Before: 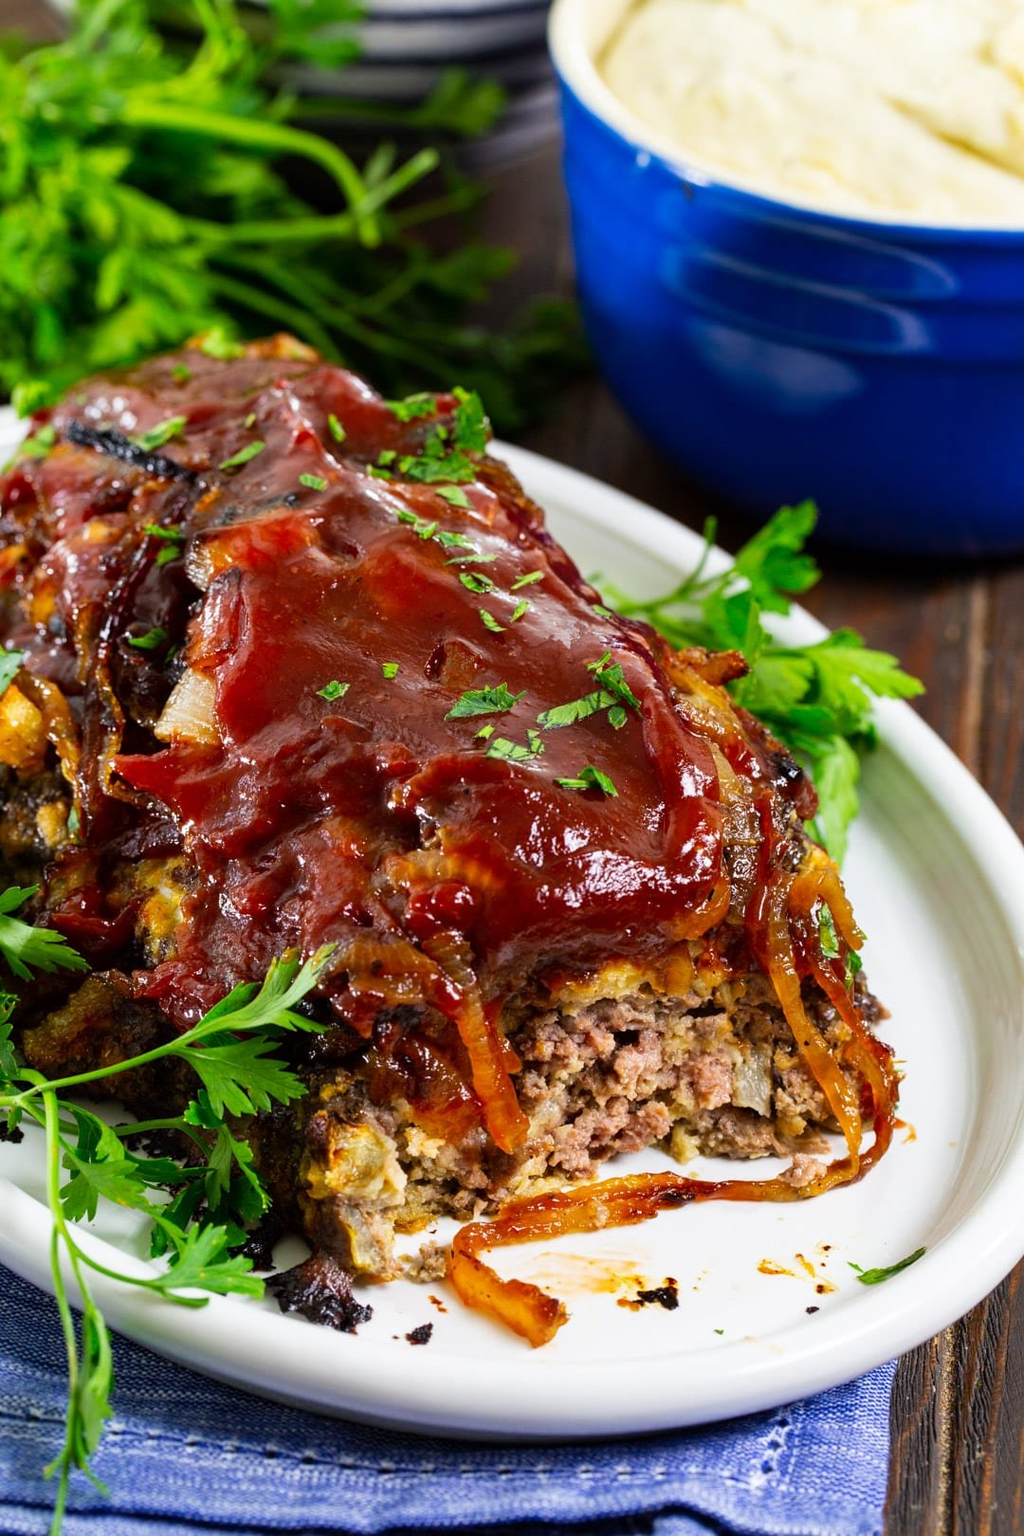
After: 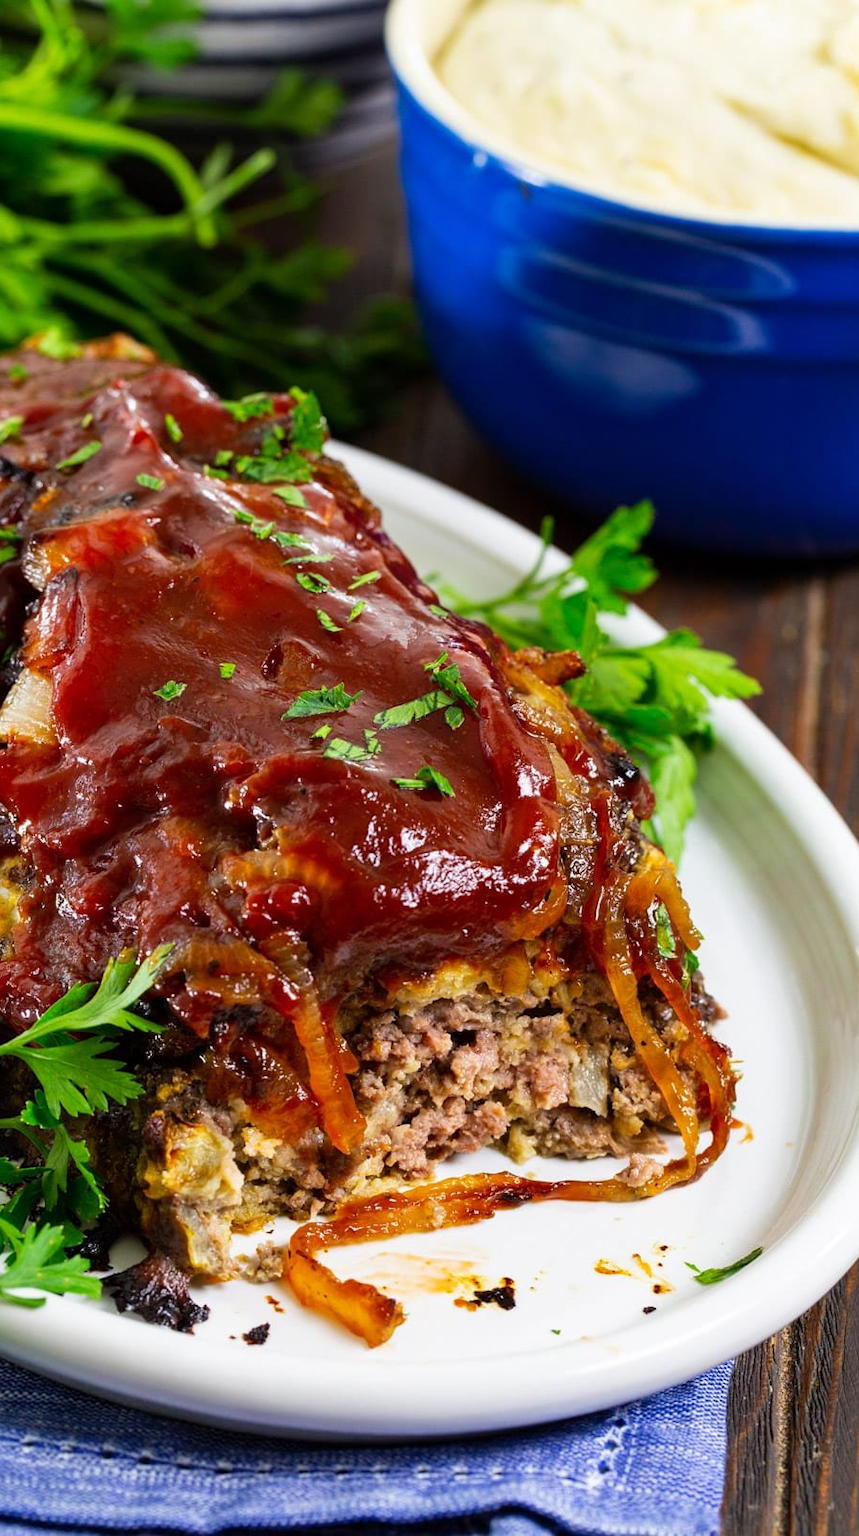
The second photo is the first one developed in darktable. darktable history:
crop: left 16.006%
